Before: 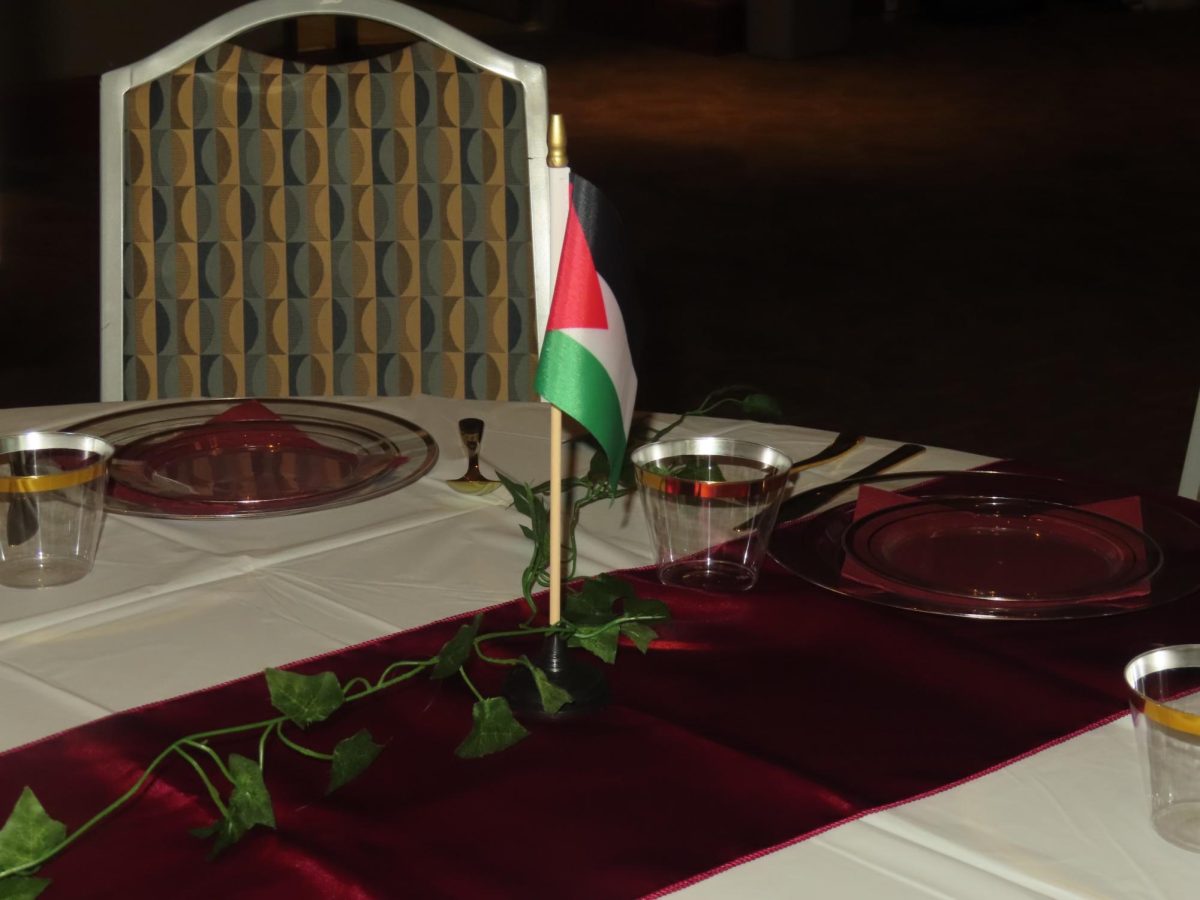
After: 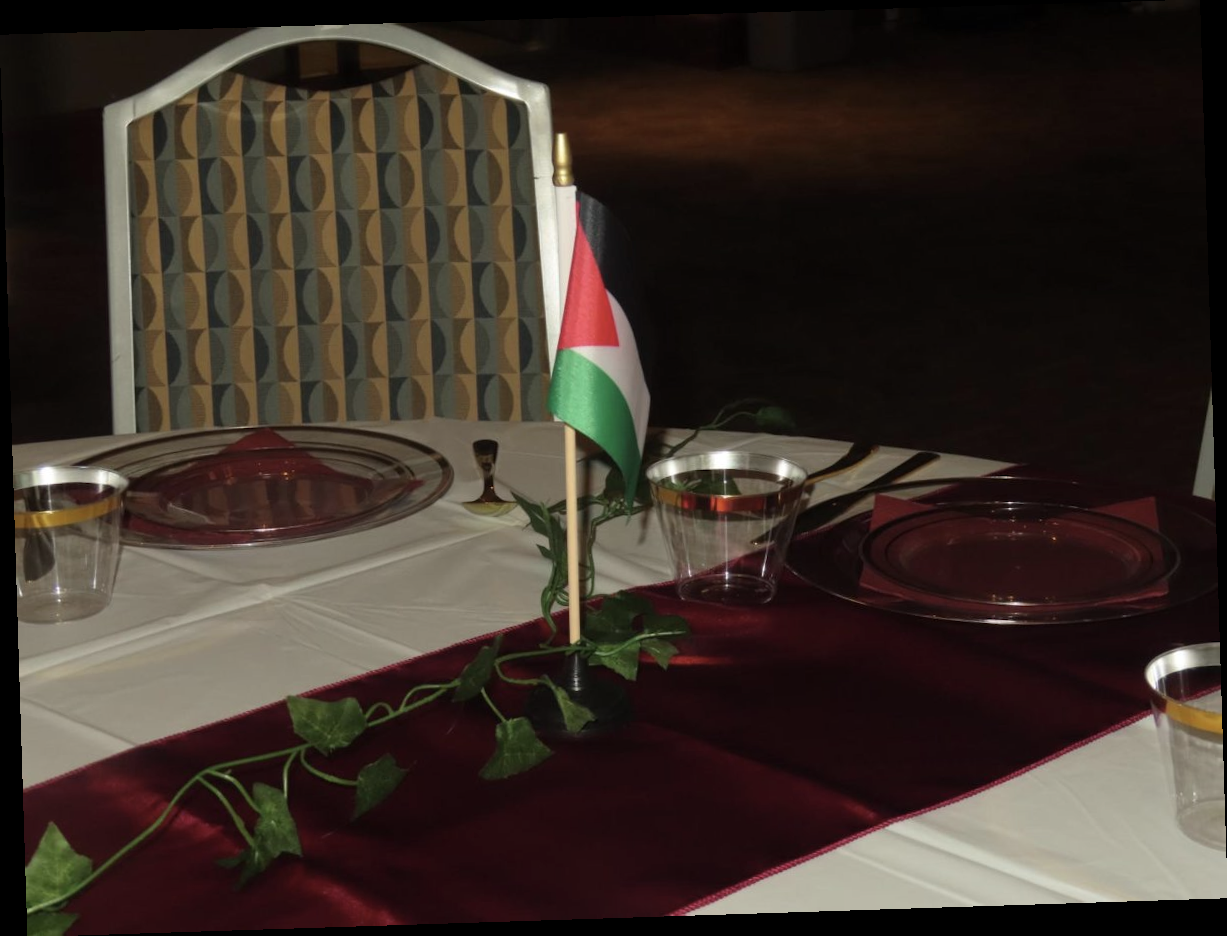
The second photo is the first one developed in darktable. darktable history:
contrast brightness saturation: saturation -0.17
rotate and perspective: rotation -1.77°, lens shift (horizontal) 0.004, automatic cropping off
